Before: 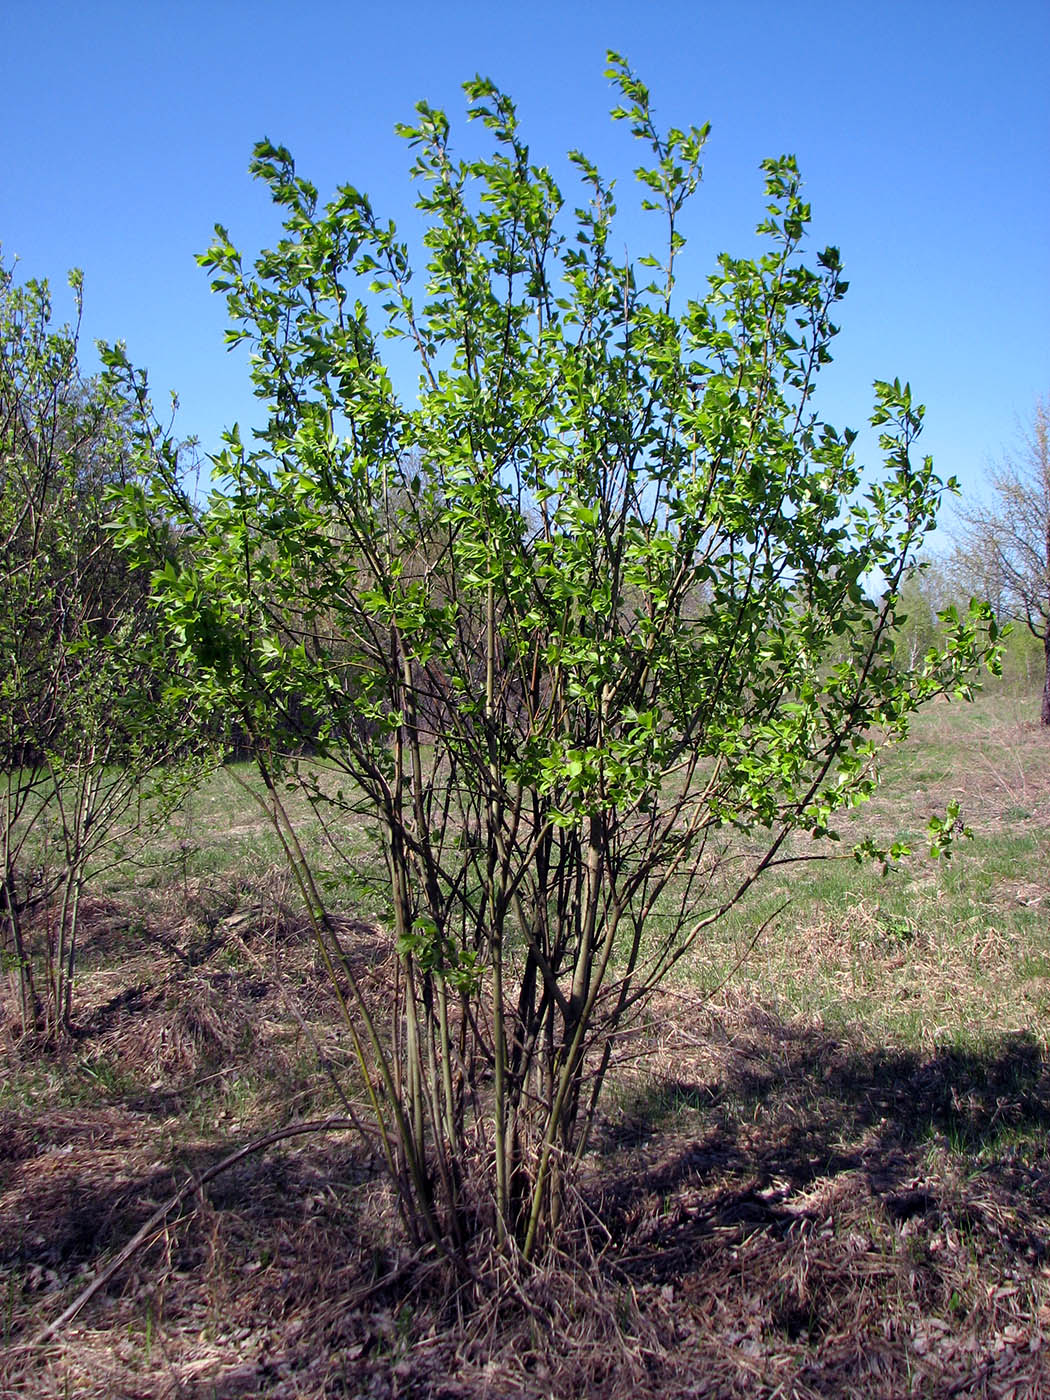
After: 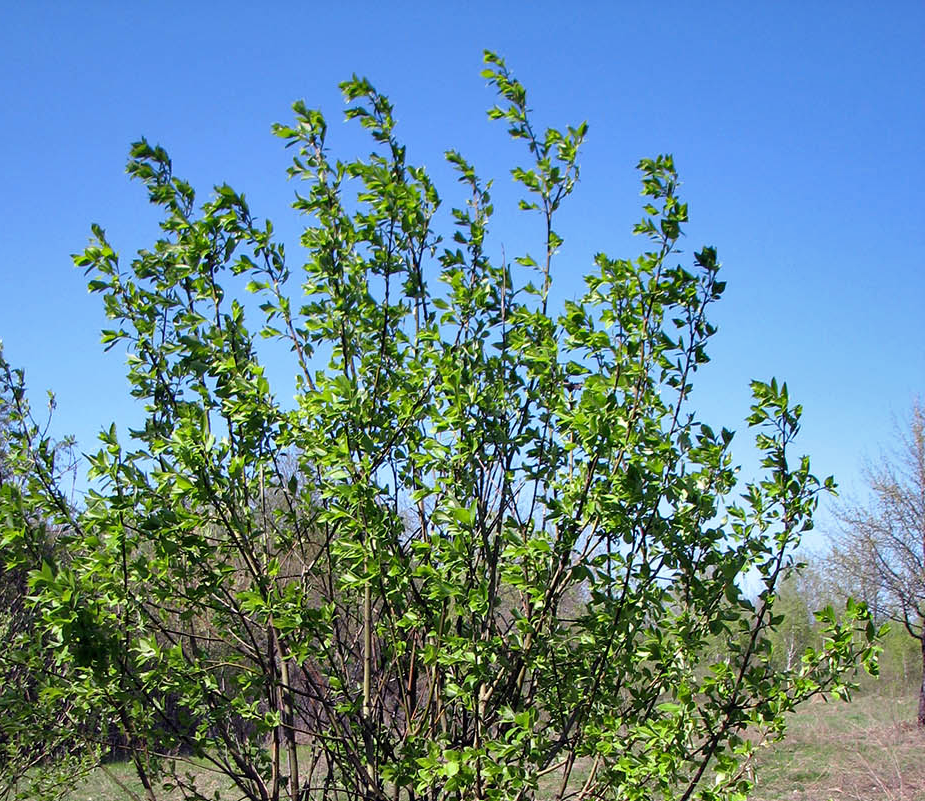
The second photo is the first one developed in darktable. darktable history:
crop and rotate: left 11.812%, bottom 42.776%
shadows and highlights: low approximation 0.01, soften with gaussian
